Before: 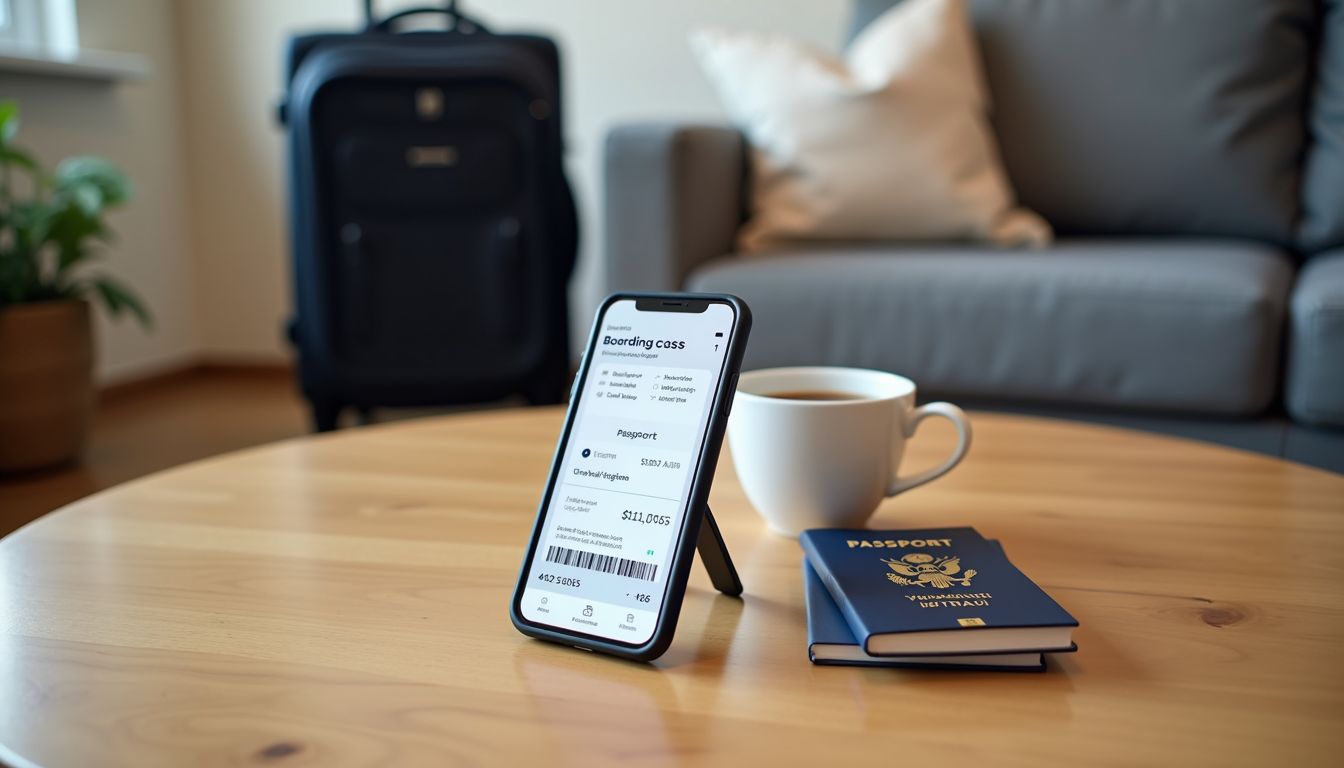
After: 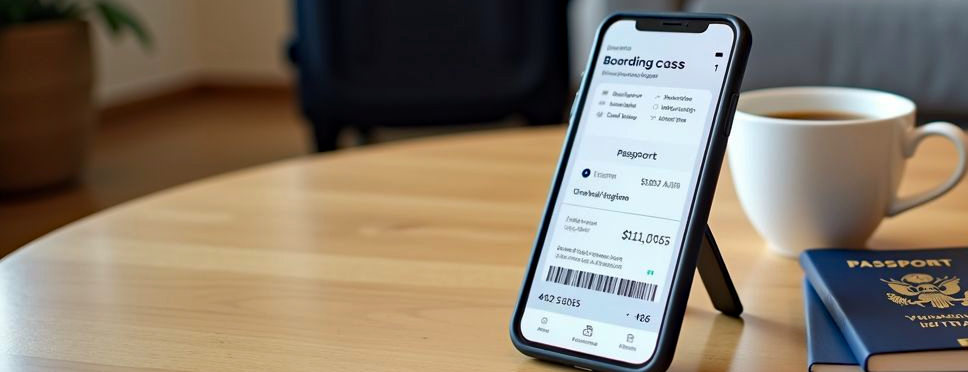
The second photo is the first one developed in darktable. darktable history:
haze removal: compatibility mode true, adaptive false
crop: top 36.498%, right 27.964%, bottom 14.995%
